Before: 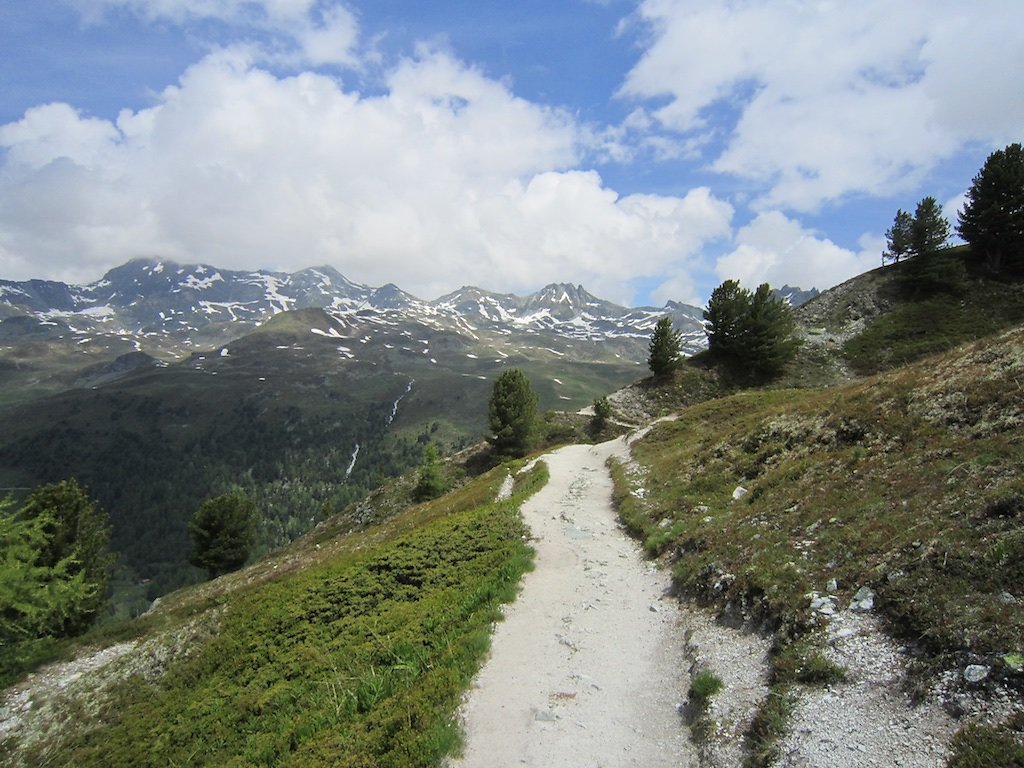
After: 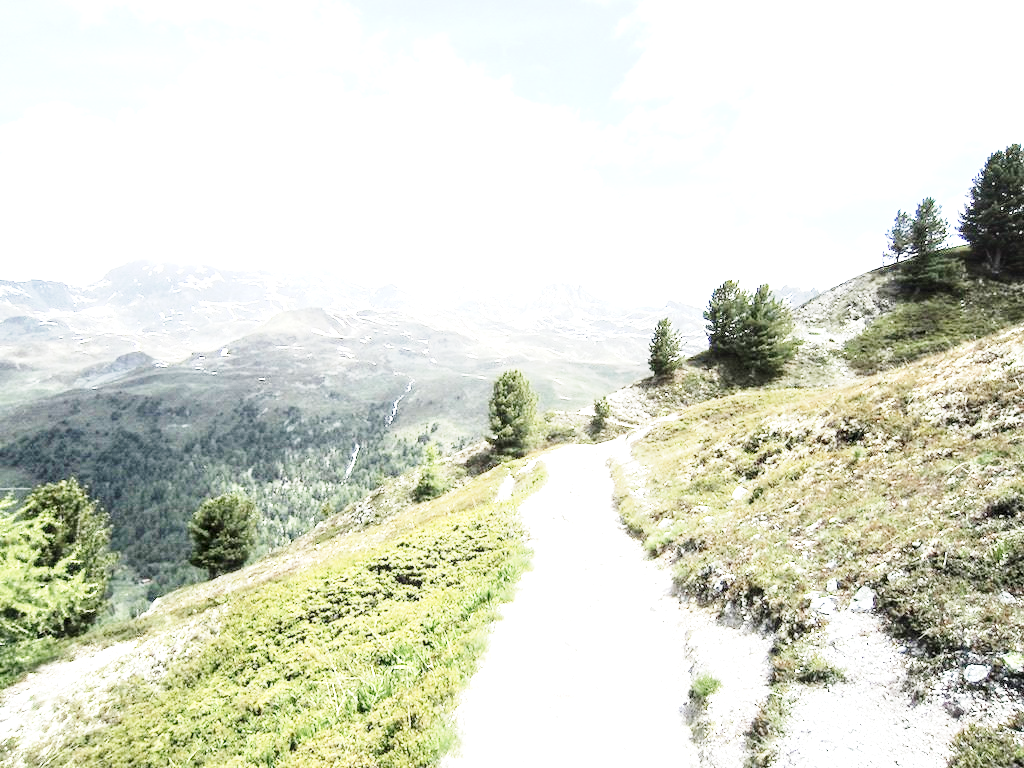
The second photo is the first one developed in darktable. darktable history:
base curve: curves: ch0 [(0, 0) (0, 0.001) (0.001, 0.001) (0.004, 0.002) (0.007, 0.004) (0.015, 0.013) (0.033, 0.045) (0.052, 0.096) (0.075, 0.17) (0.099, 0.241) (0.163, 0.42) (0.219, 0.55) (0.259, 0.616) (0.327, 0.722) (0.365, 0.765) (0.522, 0.873) (0.547, 0.881) (0.689, 0.919) (0.826, 0.952) (1, 1)], preserve colors none
contrast brightness saturation: contrast 0.099, saturation -0.298
local contrast: on, module defaults
exposure: black level correction 0.001, exposure 1.806 EV, compensate highlight preservation false
